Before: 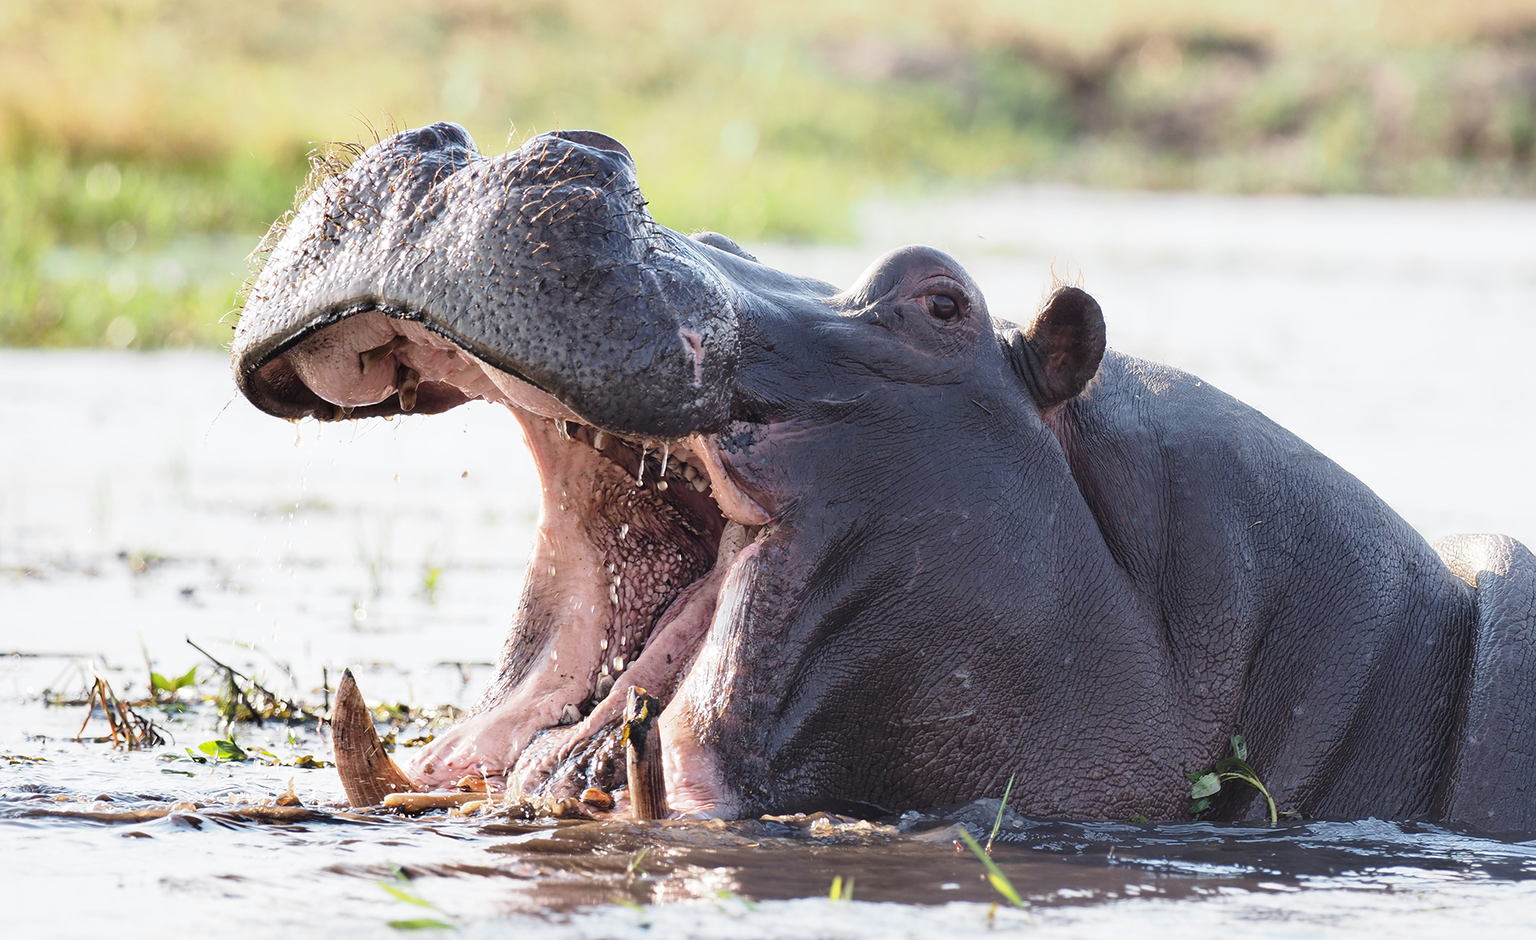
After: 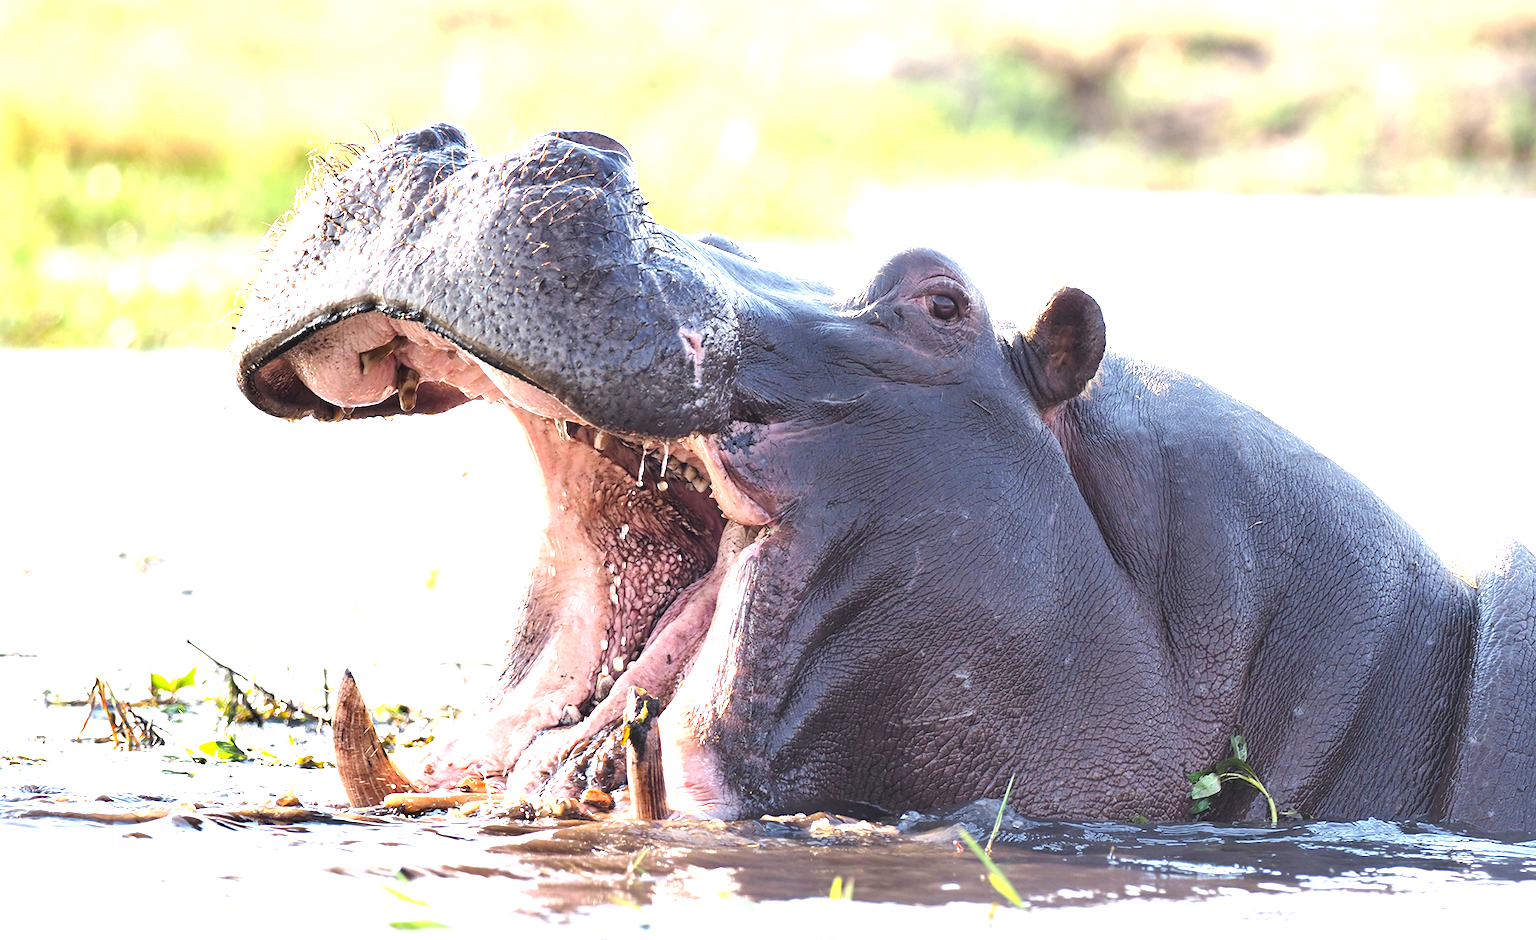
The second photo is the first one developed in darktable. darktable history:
exposure: black level correction 0, exposure 1.1 EV, compensate exposure bias true, compensate highlight preservation false
contrast brightness saturation: saturation 0.13
